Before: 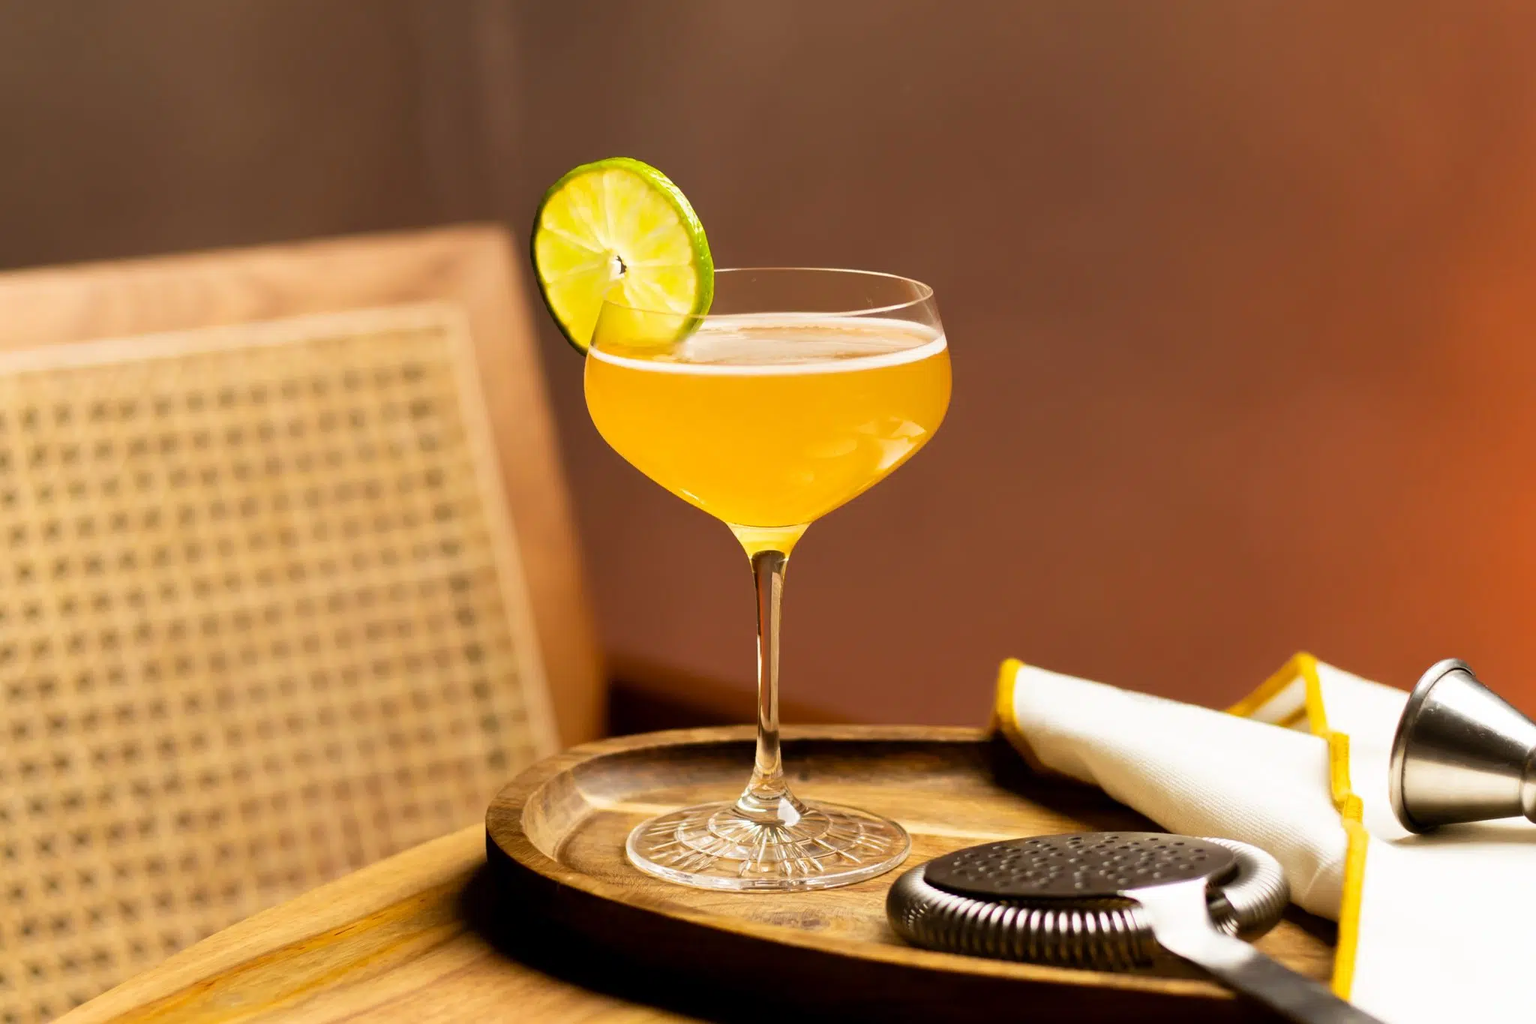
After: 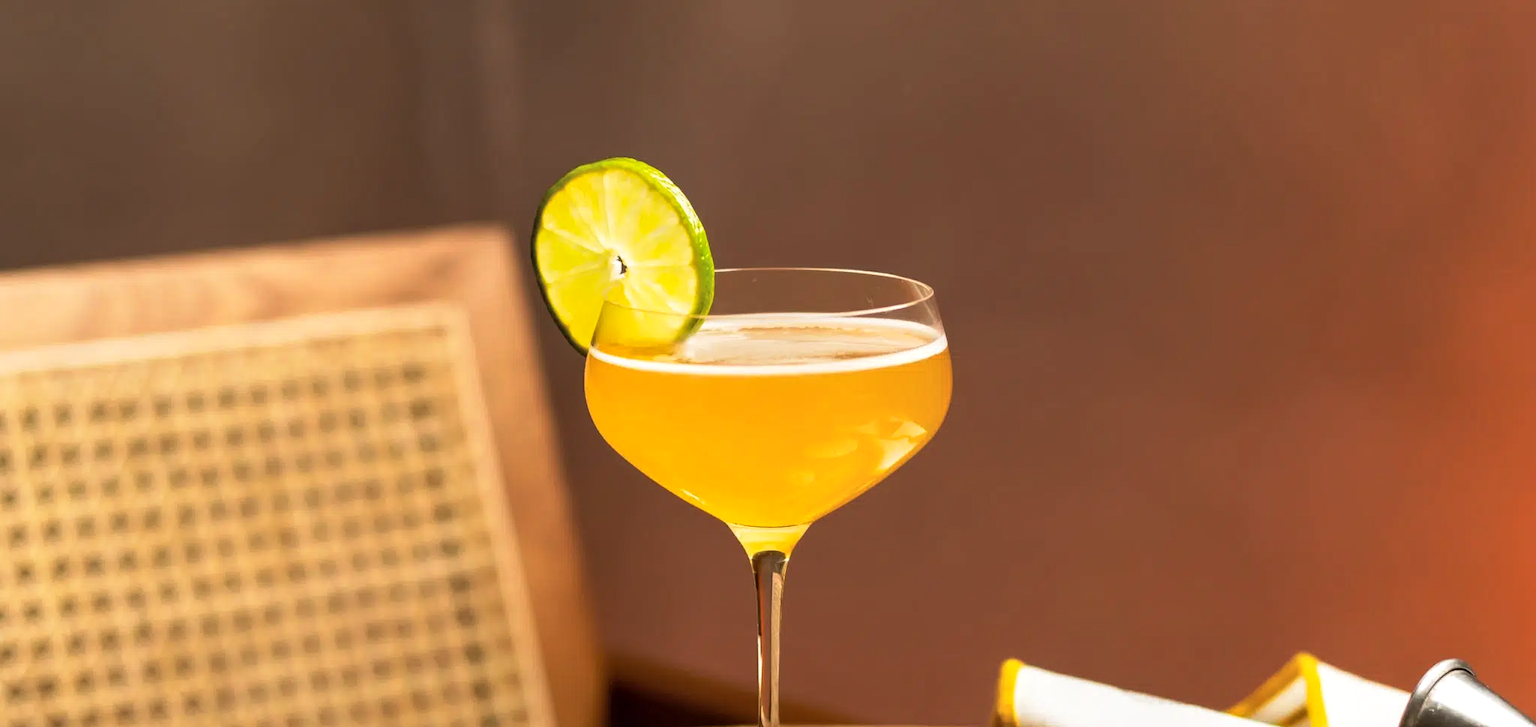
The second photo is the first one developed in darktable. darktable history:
tone curve: curves: ch0 [(0, 0.024) (0.119, 0.146) (0.474, 0.464) (0.718, 0.721) (0.817, 0.839) (1, 0.998)]; ch1 [(0, 0) (0.377, 0.416) (0.439, 0.451) (0.477, 0.477) (0.501, 0.497) (0.538, 0.544) (0.58, 0.602) (0.664, 0.676) (0.783, 0.804) (1, 1)]; ch2 [(0, 0) (0.38, 0.405) (0.463, 0.456) (0.498, 0.497) (0.524, 0.535) (0.578, 0.576) (0.648, 0.665) (1, 1)], preserve colors none
crop: right 0%, bottom 28.98%
local contrast: on, module defaults
